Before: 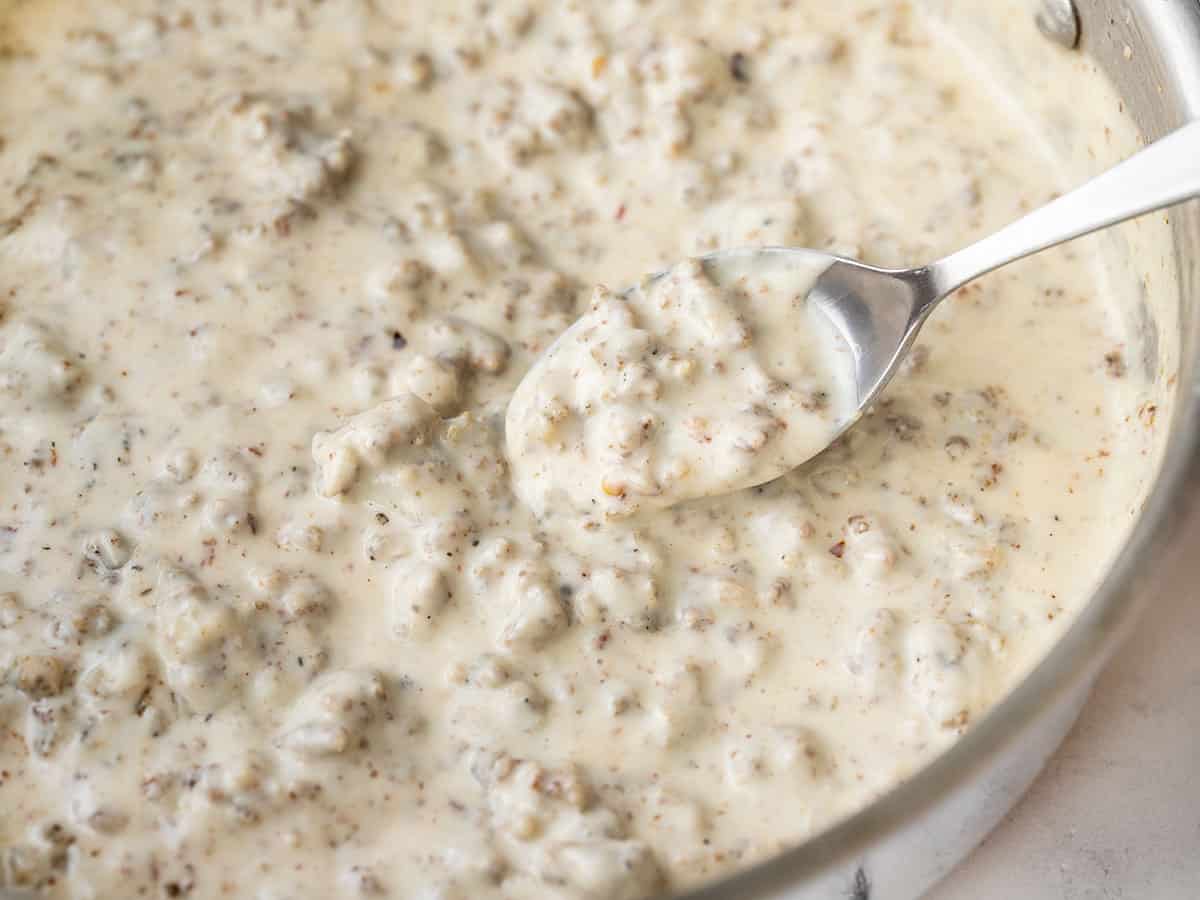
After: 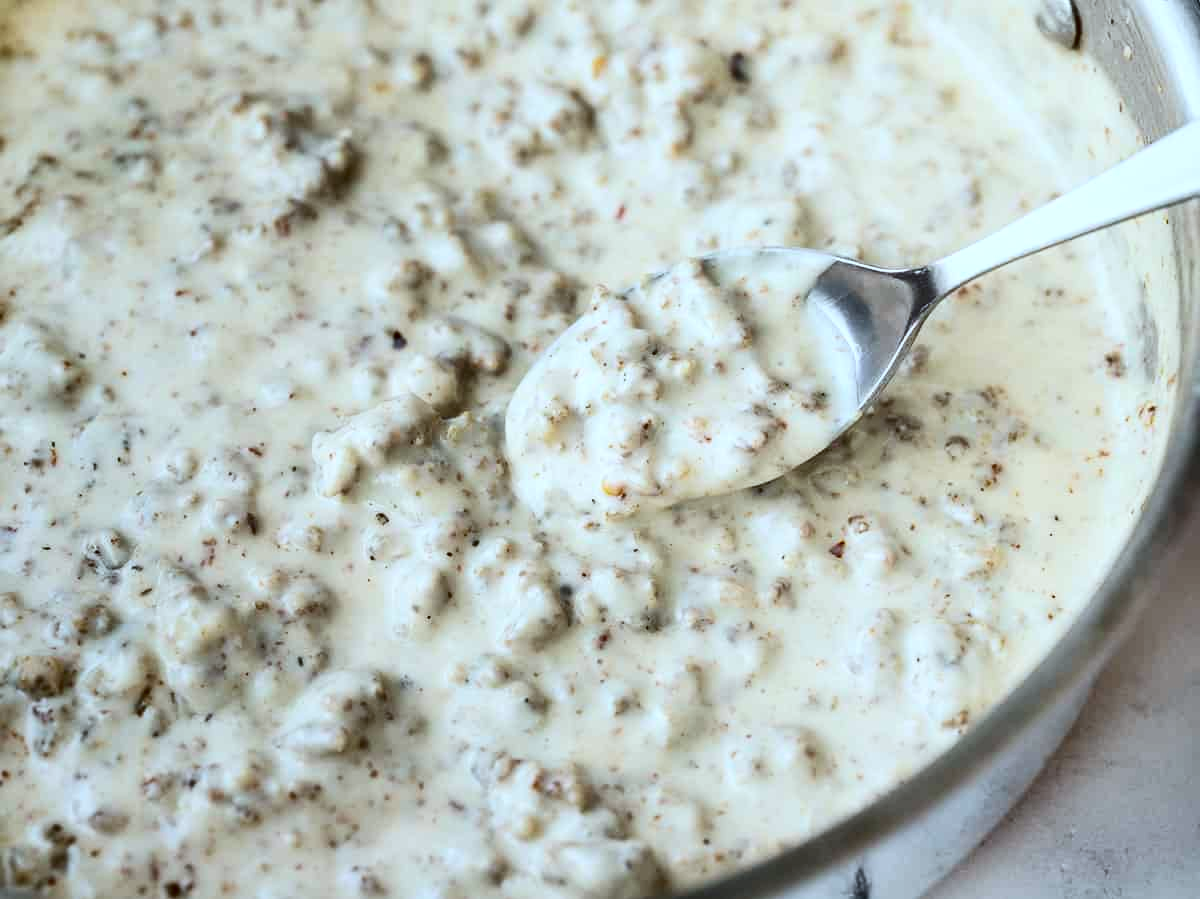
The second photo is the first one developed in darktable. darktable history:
crop: bottom 0.07%
contrast brightness saturation: contrast 0.241, brightness -0.236, saturation 0.149
color calibration: illuminant F (fluorescent), F source F9 (Cool White Deluxe 4150 K) – high CRI, x 0.374, y 0.373, temperature 4156.8 K
